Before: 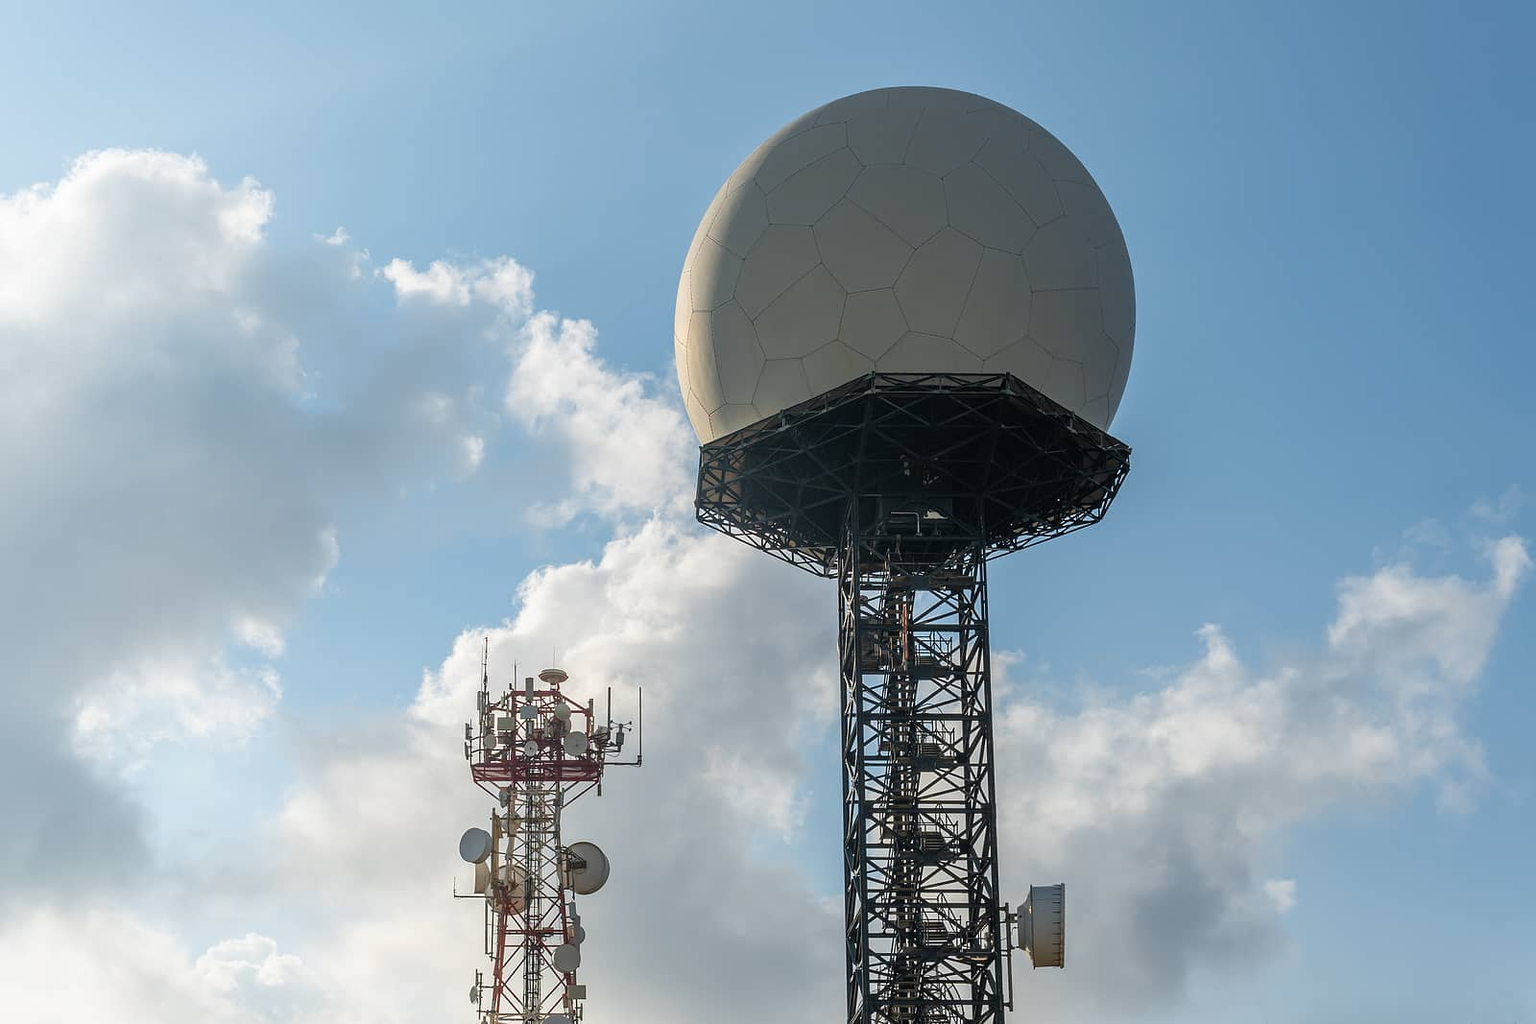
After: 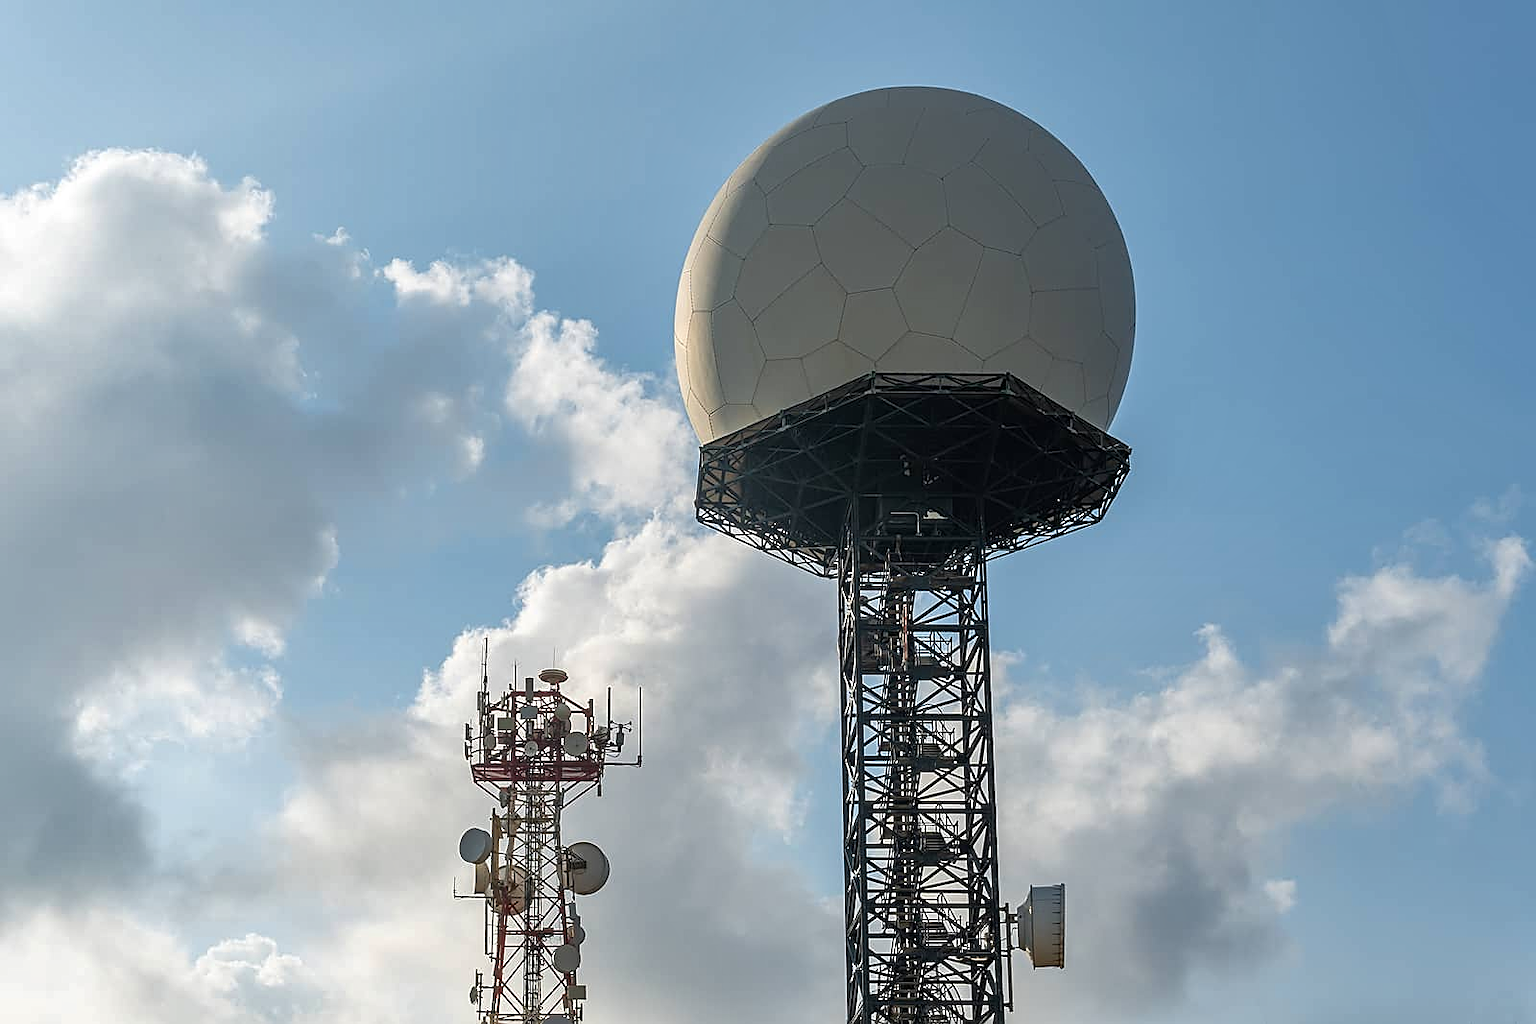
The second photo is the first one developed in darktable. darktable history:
shadows and highlights: shadows 12, white point adjustment 1.2, soften with gaussian
sharpen: on, module defaults
